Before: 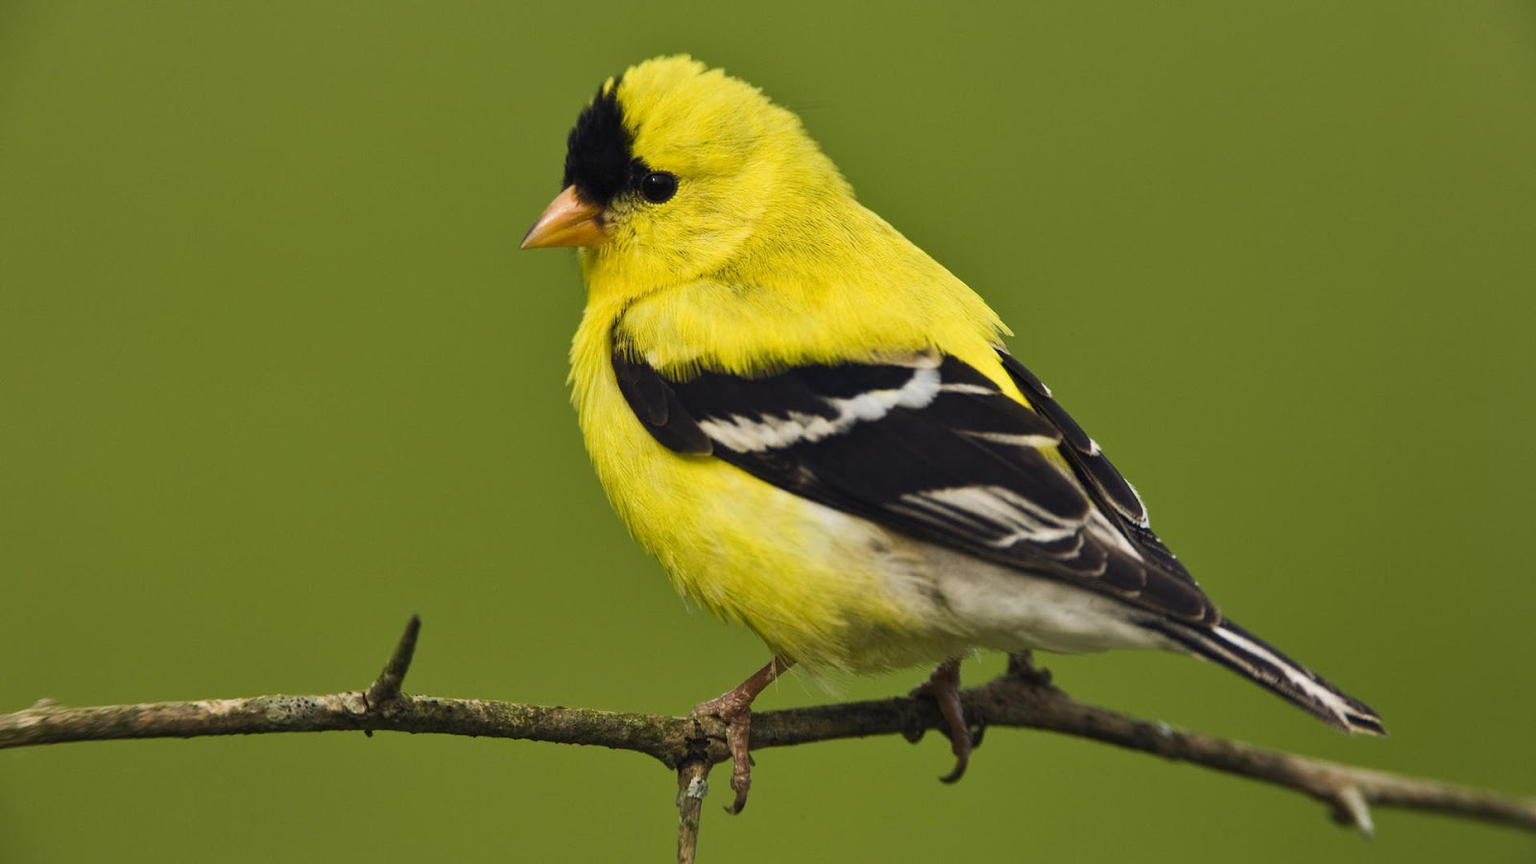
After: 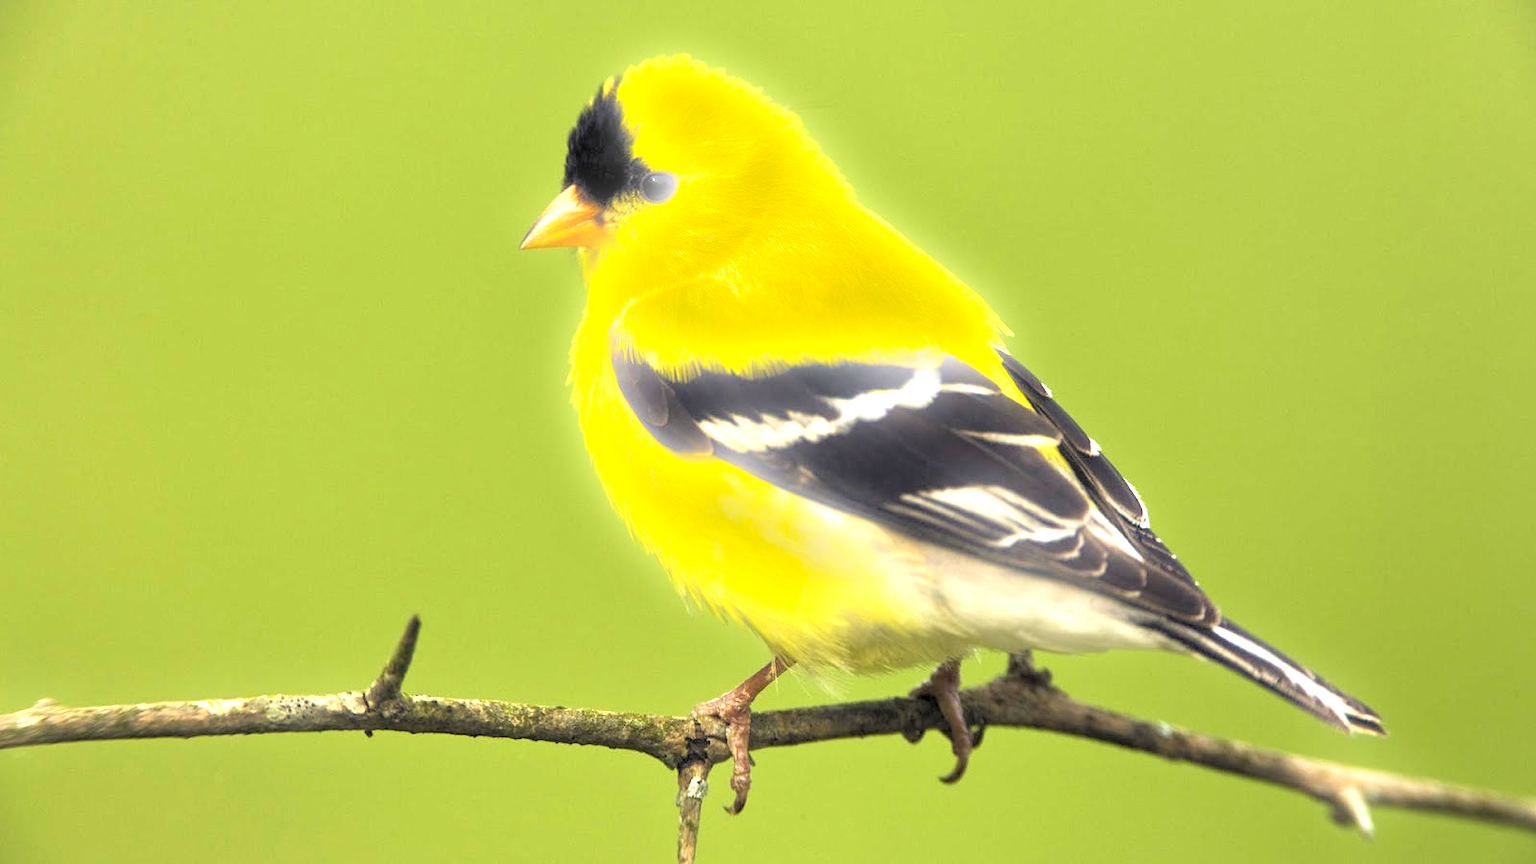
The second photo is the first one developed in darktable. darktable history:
bloom: size 5%, threshold 95%, strength 15%
exposure: black level correction 0, exposure 1.5 EV, compensate highlight preservation false
rgb levels: levels [[0.013, 0.434, 0.89], [0, 0.5, 1], [0, 0.5, 1]]
